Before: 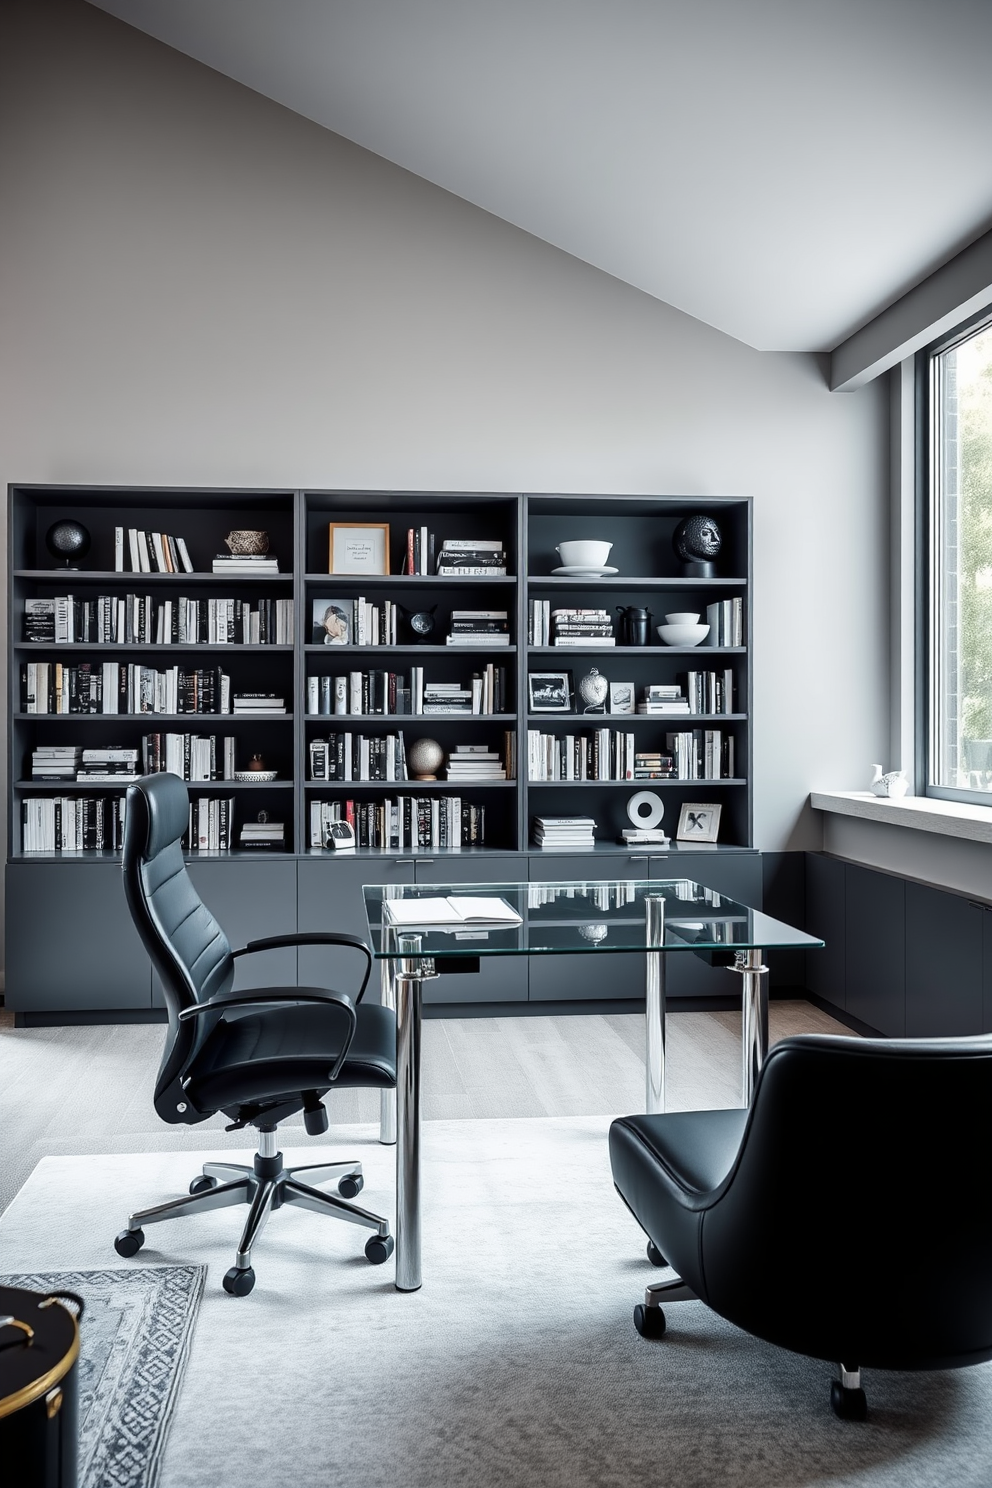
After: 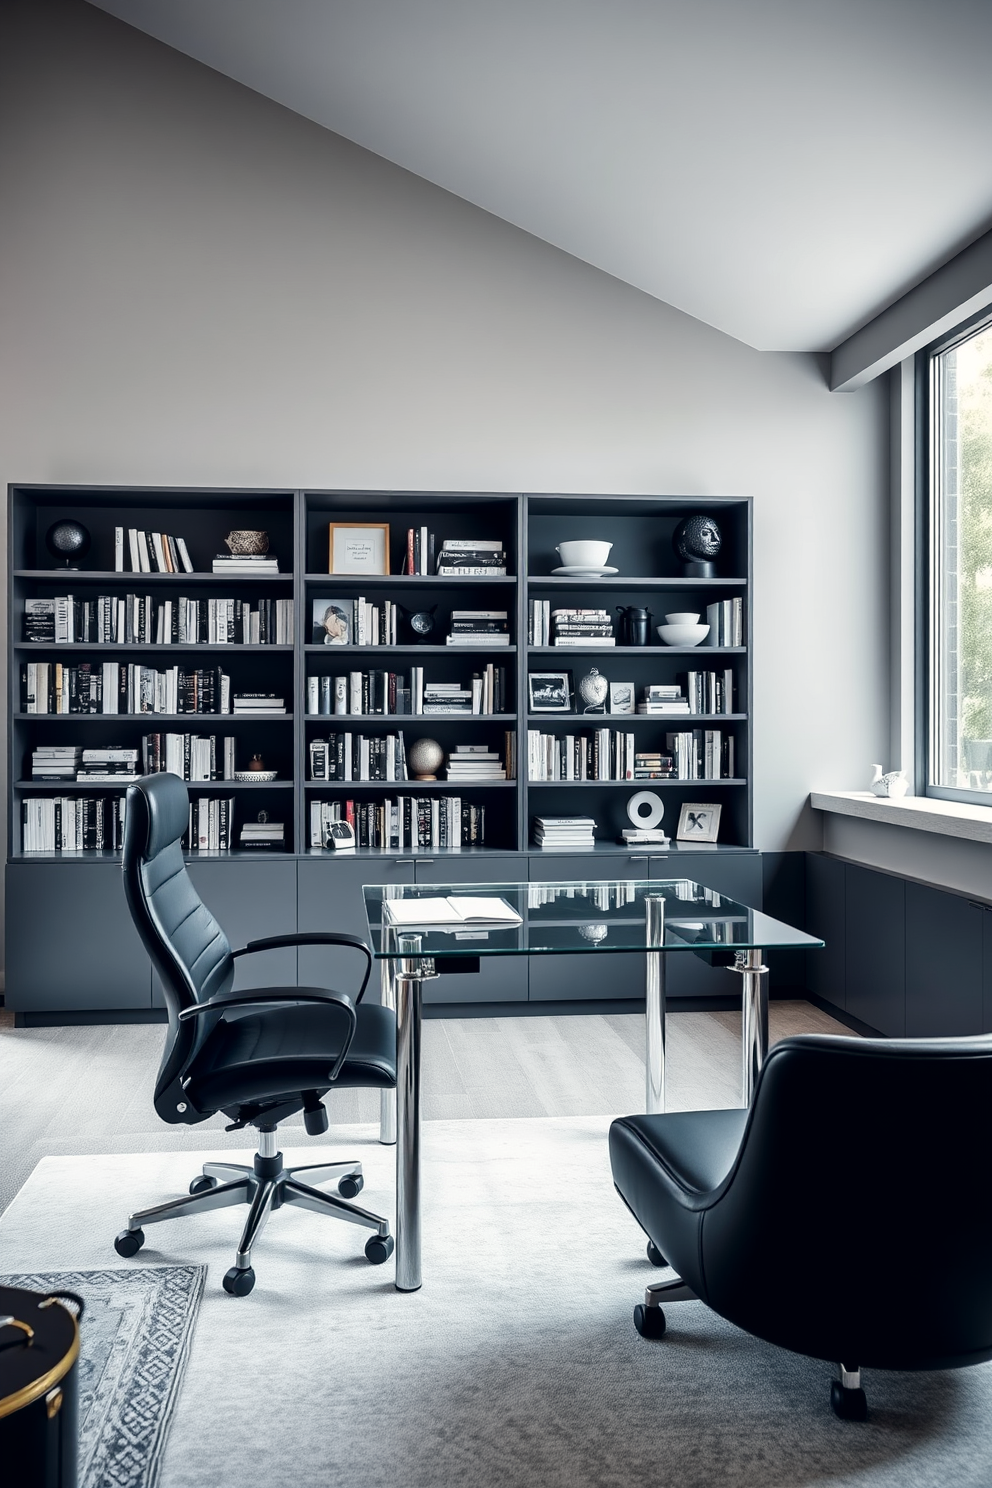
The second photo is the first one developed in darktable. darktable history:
color correction: highlights a* 0.418, highlights b* 2.66, shadows a* -1.26, shadows b* -4.7
local contrast: mode bilateral grid, contrast 99, coarseness 99, detail 109%, midtone range 0.2
